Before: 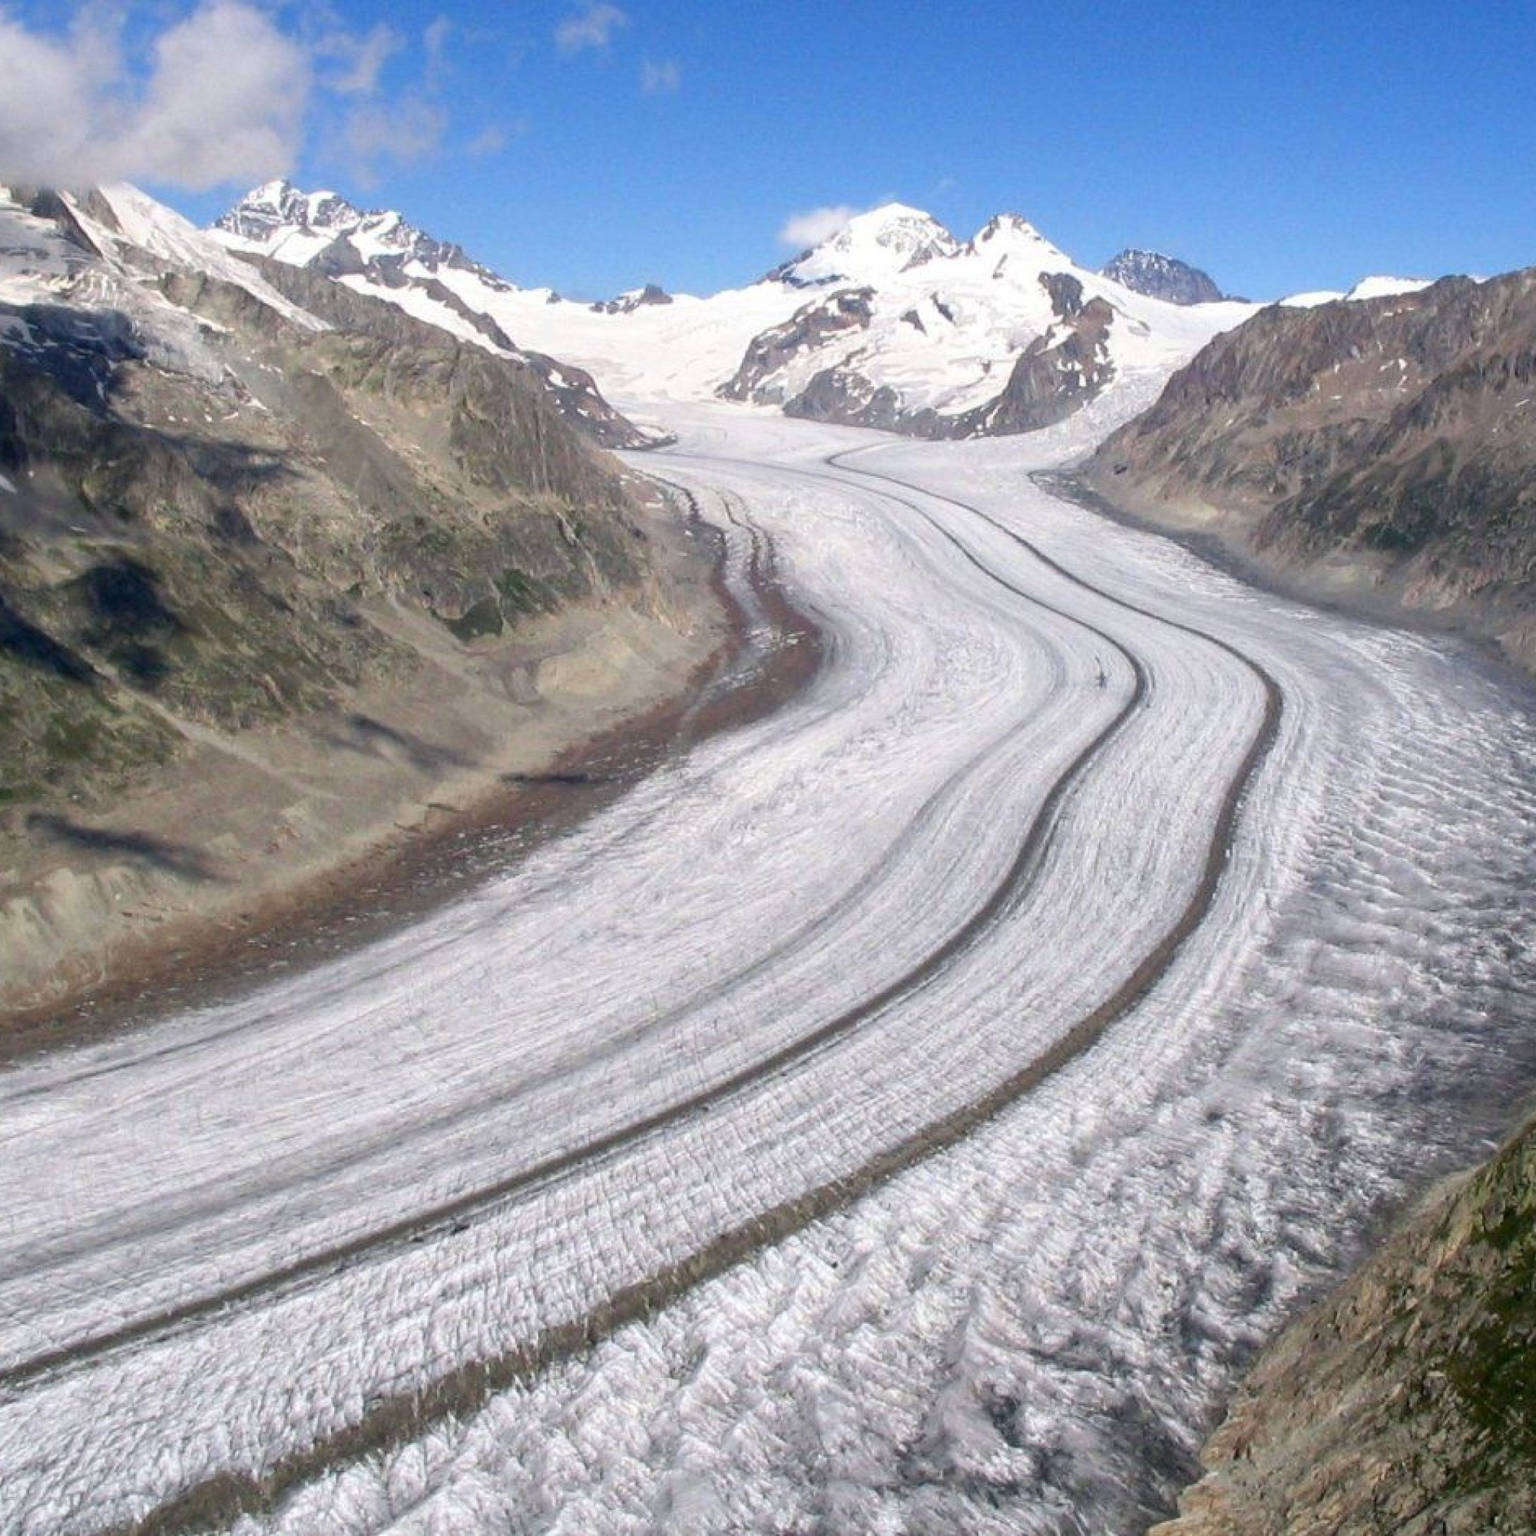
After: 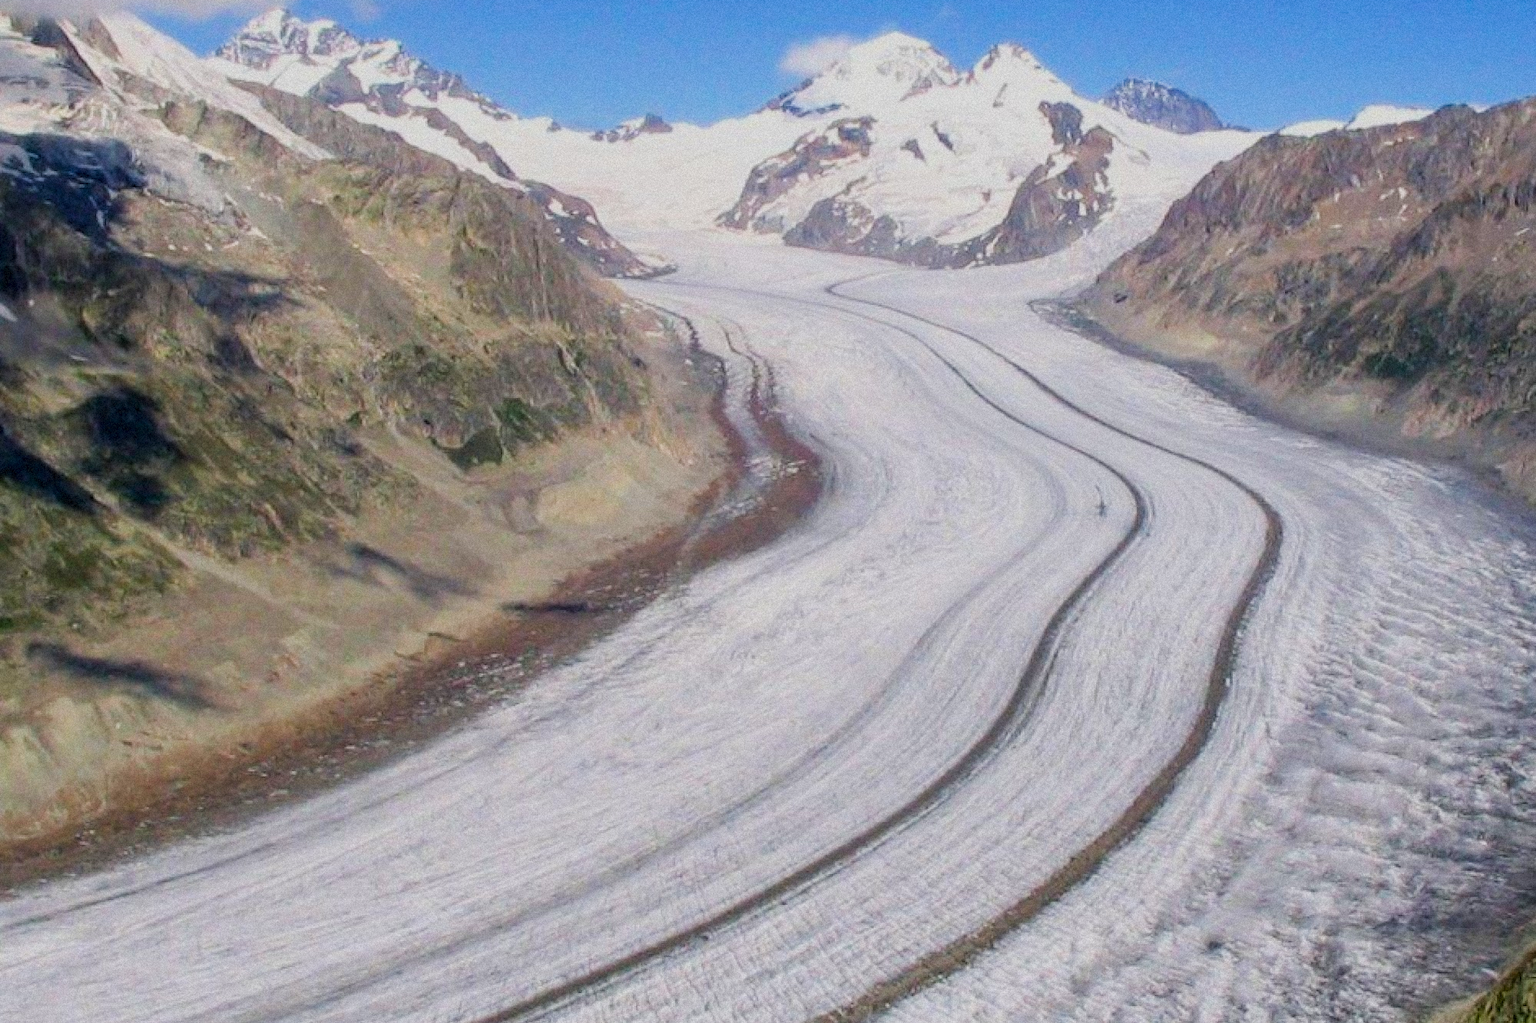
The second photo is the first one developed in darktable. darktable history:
filmic rgb: black relative exposure -7.65 EV, white relative exposure 4.56 EV, hardness 3.61, contrast 1.05
color balance rgb: perceptual saturation grading › global saturation 30%, global vibrance 30%
grain: mid-tones bias 0%
crop: top 11.166%, bottom 22.168%
